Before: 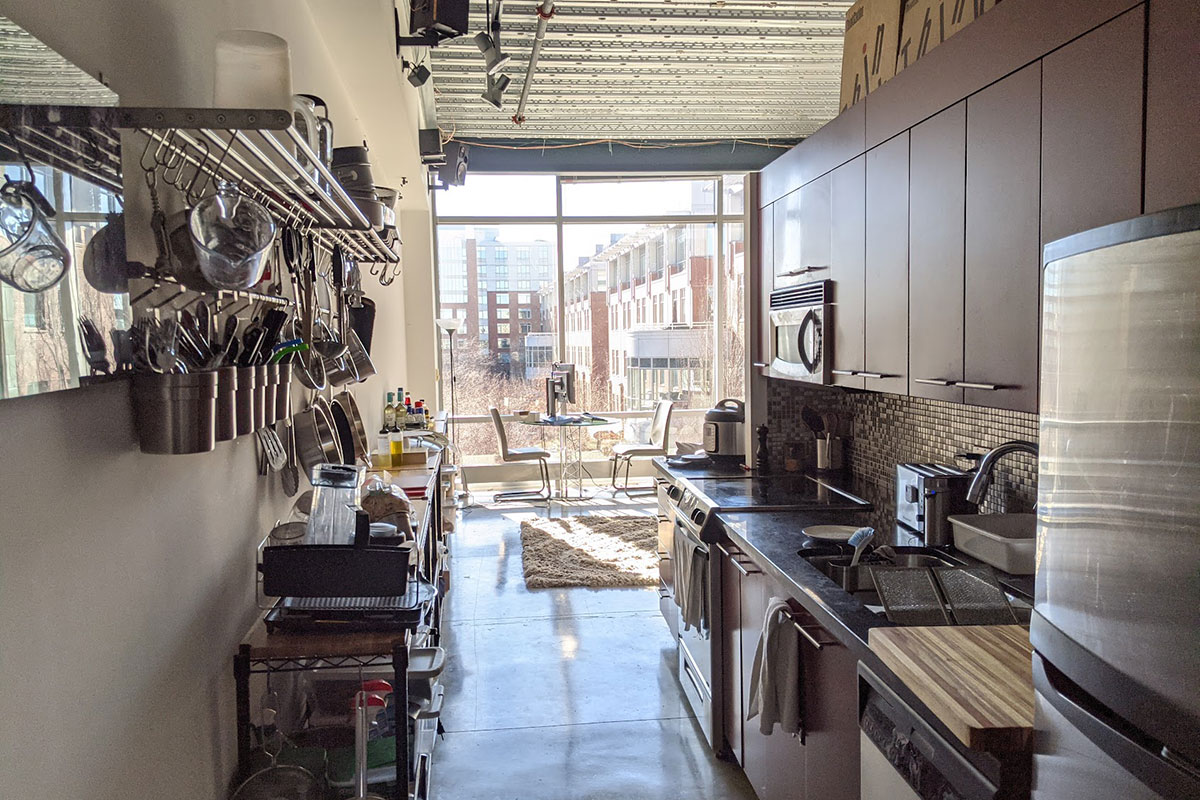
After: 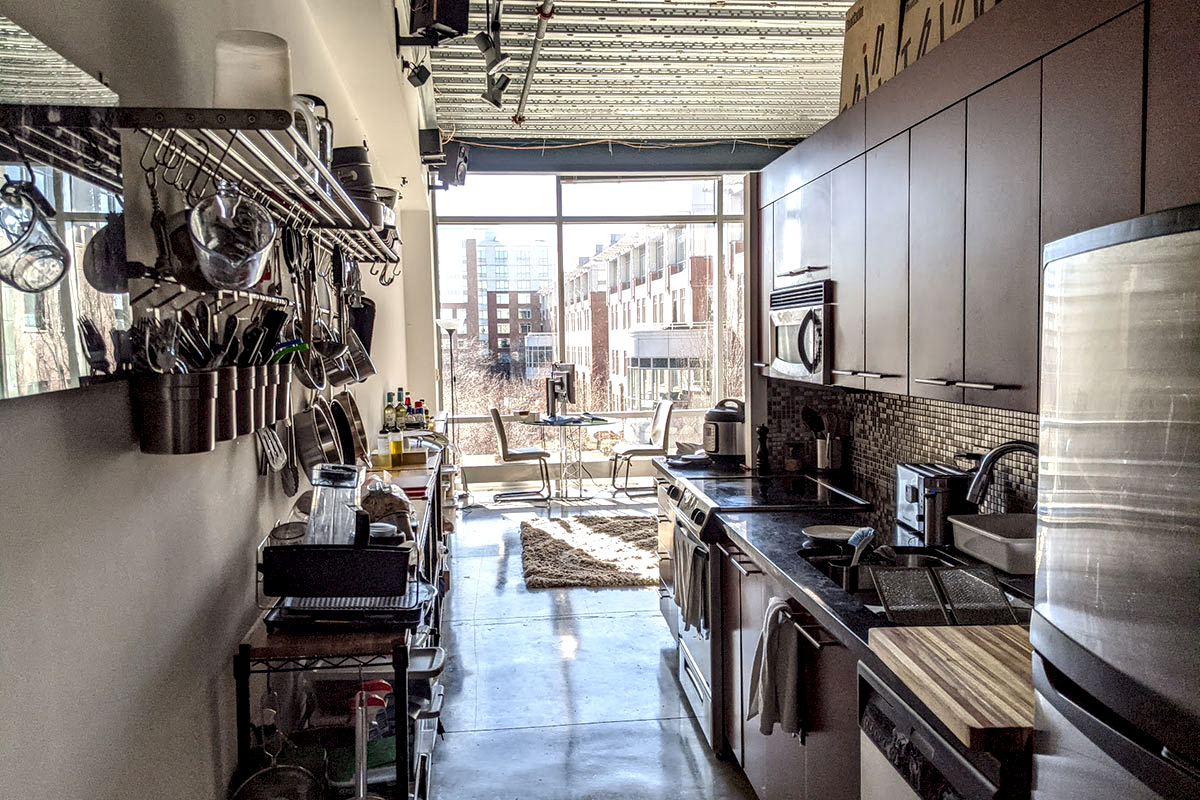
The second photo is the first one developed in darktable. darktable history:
local contrast: highlights 21%, shadows 71%, detail 170%
